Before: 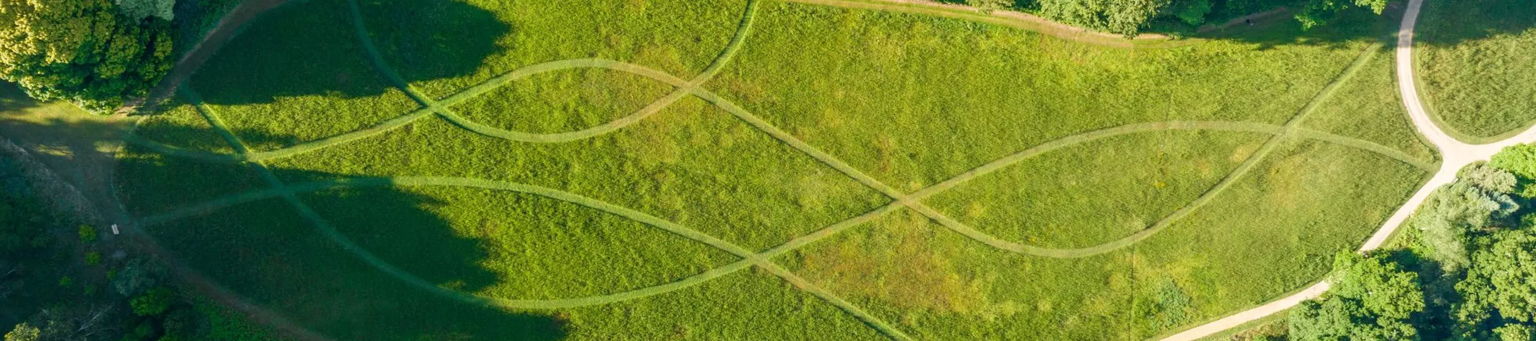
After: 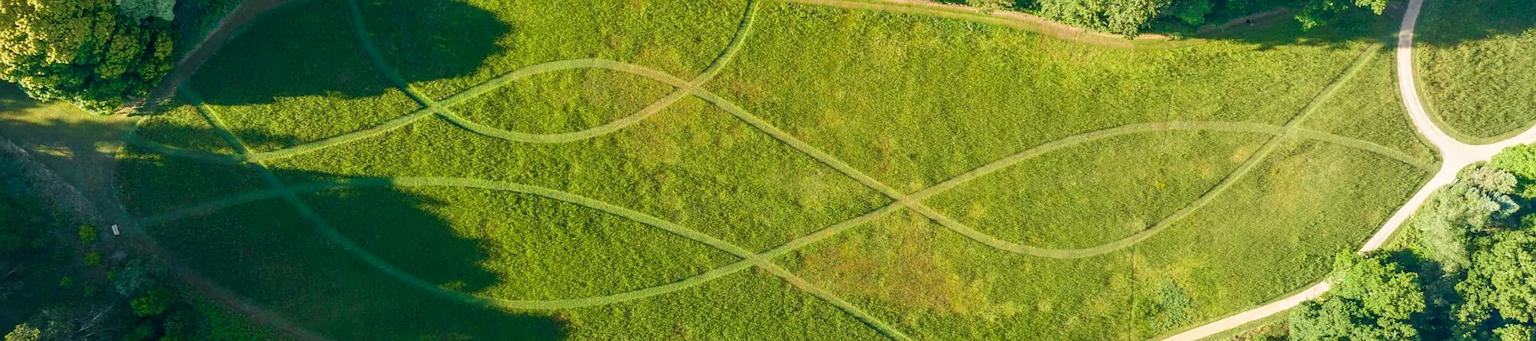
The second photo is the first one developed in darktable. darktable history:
velvia: strength 9.29%
sharpen: on, module defaults
